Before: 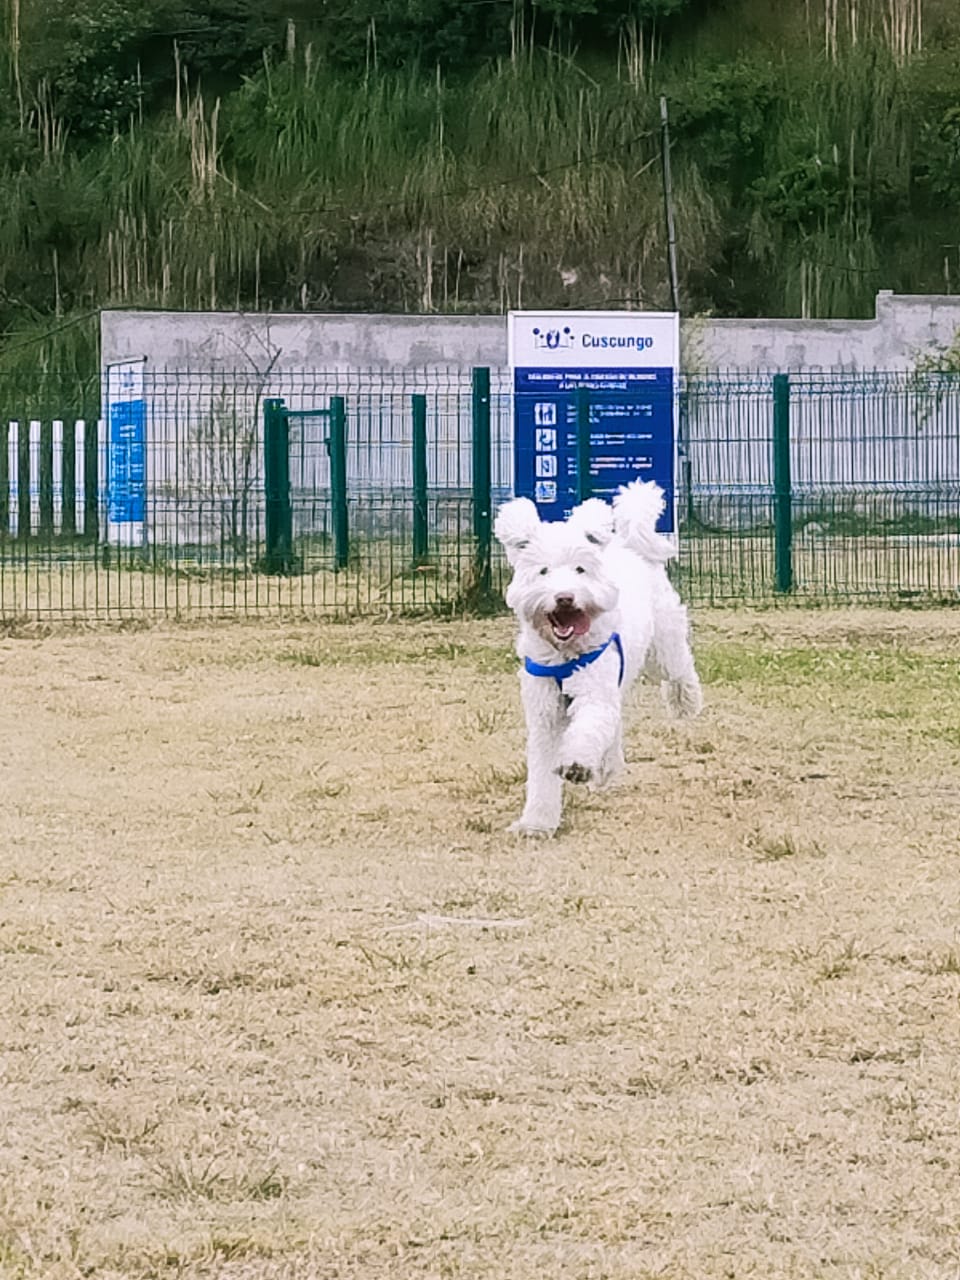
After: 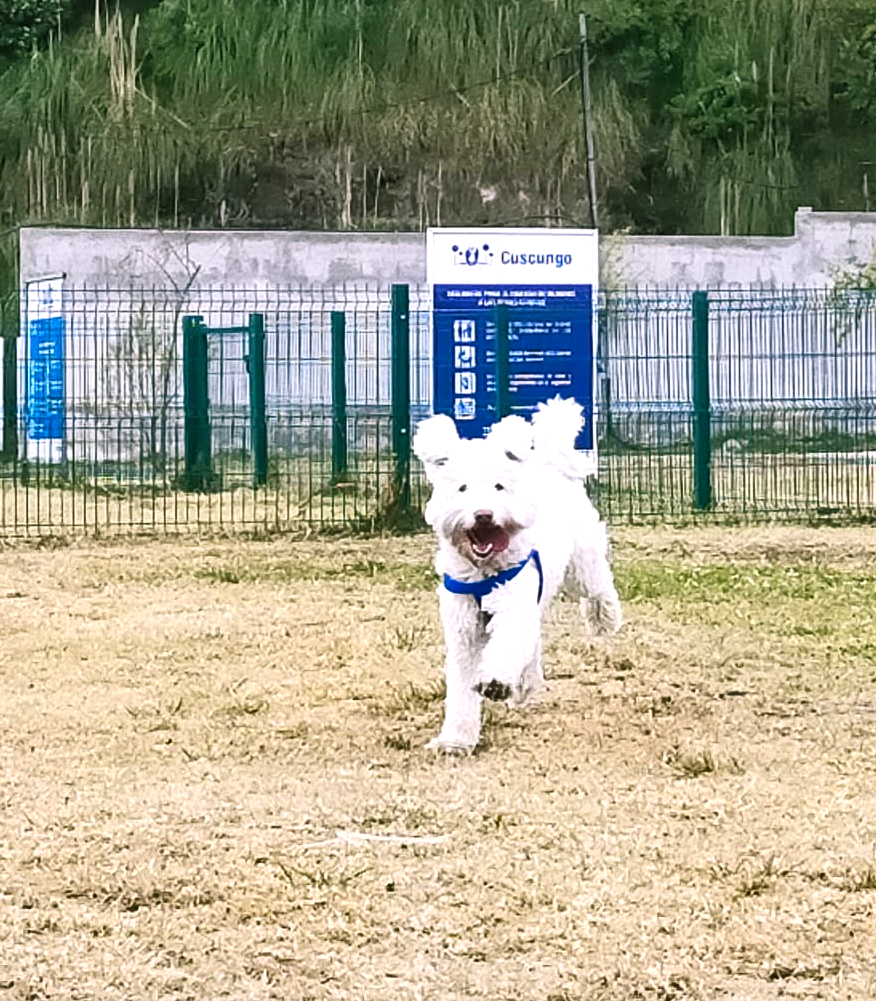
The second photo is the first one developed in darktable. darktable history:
exposure: black level correction 0, exposure 0.499 EV, compensate highlight preservation false
crop: left 8.528%, top 6.538%, bottom 15.222%
shadows and highlights: white point adjustment 0.816, soften with gaussian
